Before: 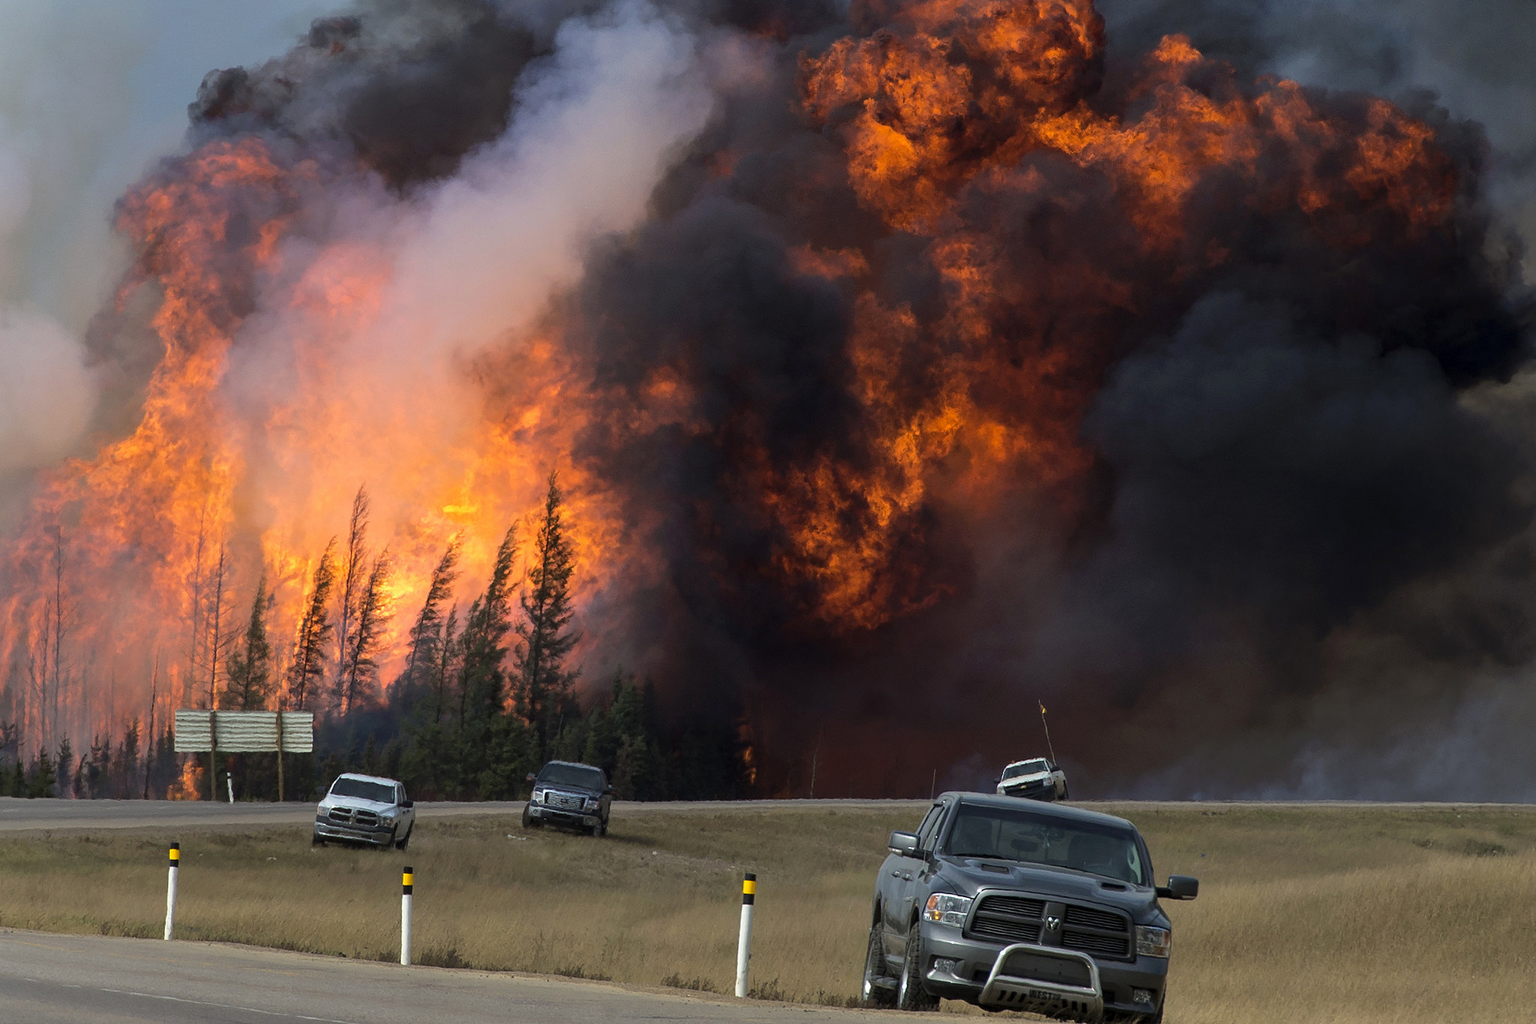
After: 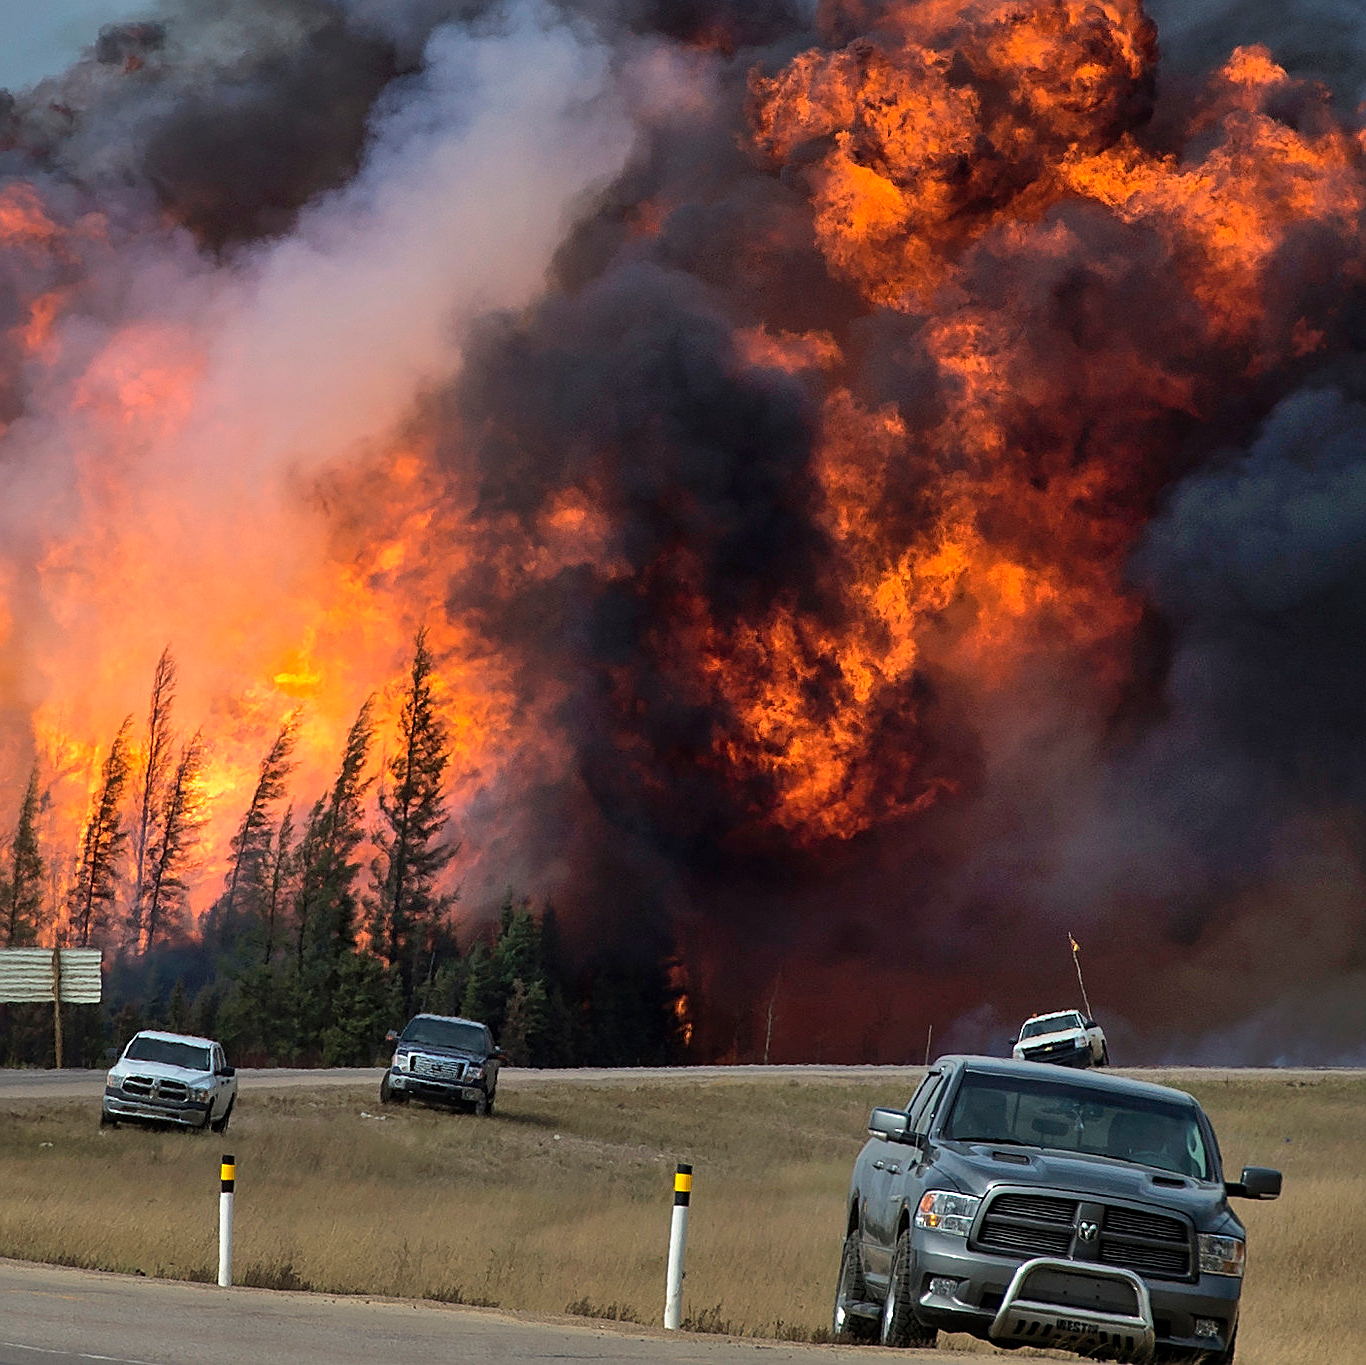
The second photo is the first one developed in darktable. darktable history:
sharpen: on, module defaults
crop and rotate: left 15.446%, right 17.836%
shadows and highlights: soften with gaussian
